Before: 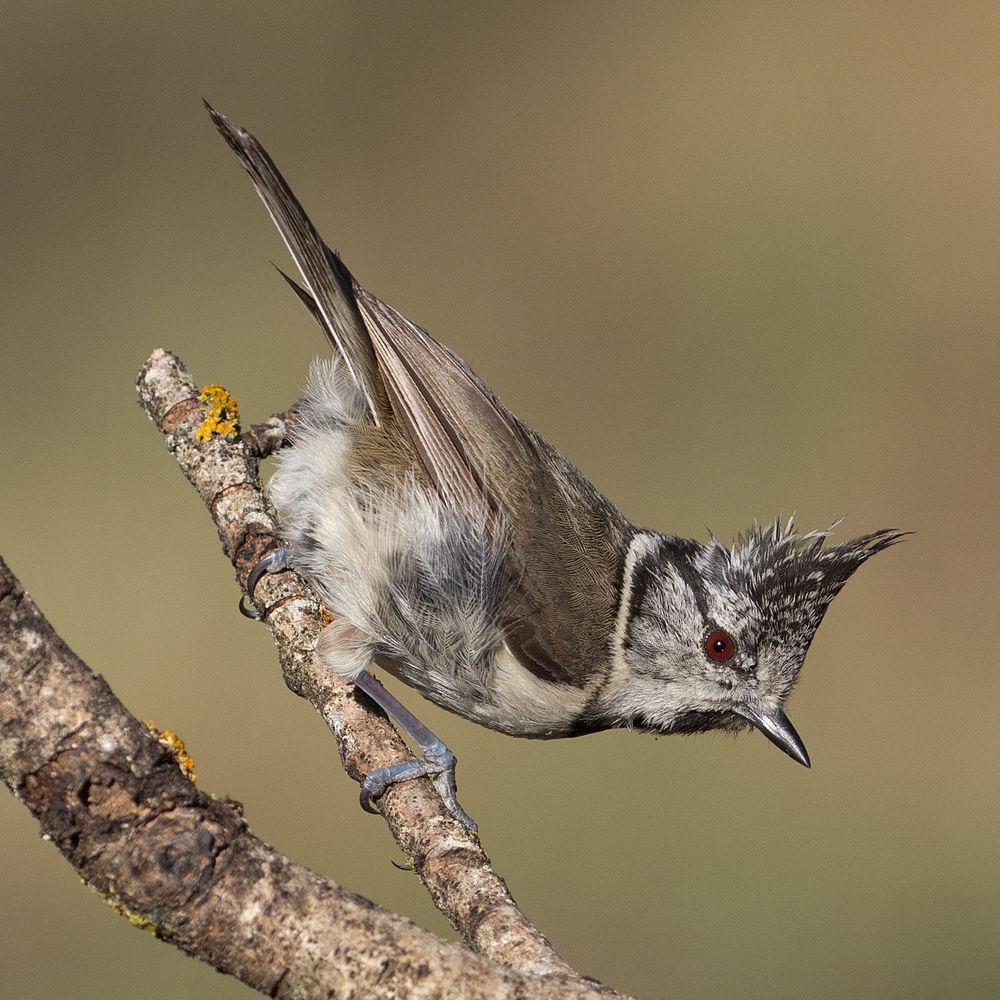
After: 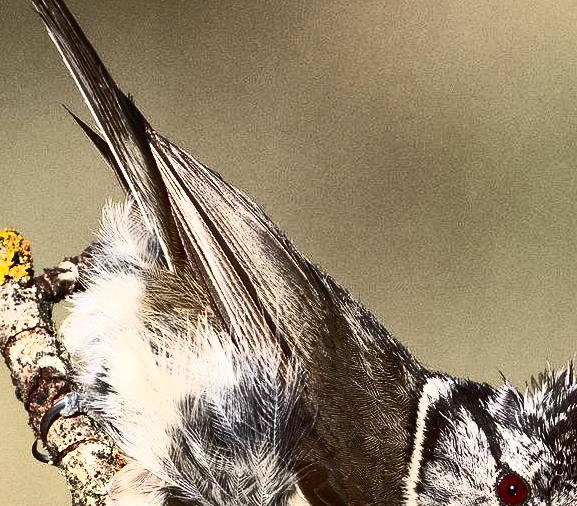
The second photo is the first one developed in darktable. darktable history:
crop: left 20.706%, top 15.643%, right 21.496%, bottom 33.713%
tone equalizer: on, module defaults
shadows and highlights: on, module defaults
contrast brightness saturation: contrast 0.947, brightness 0.192
